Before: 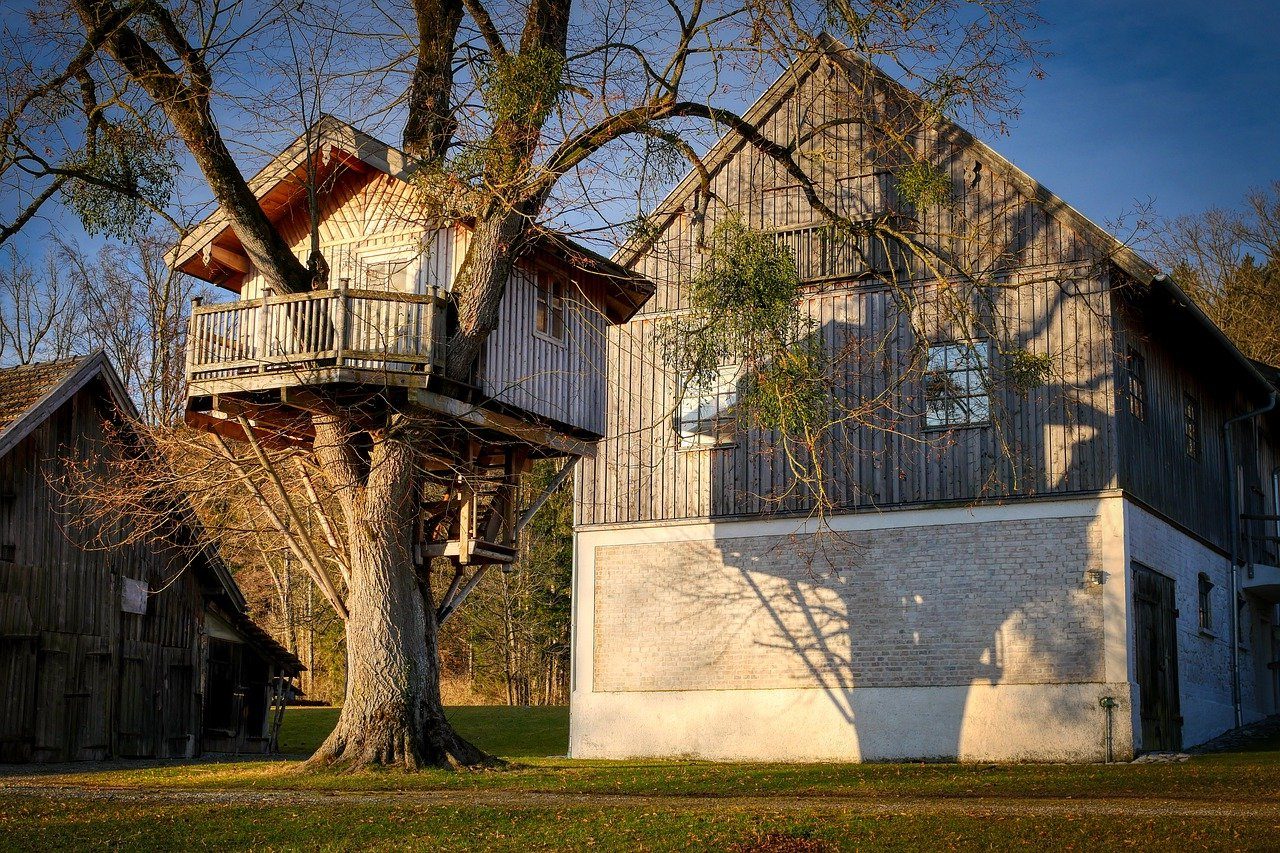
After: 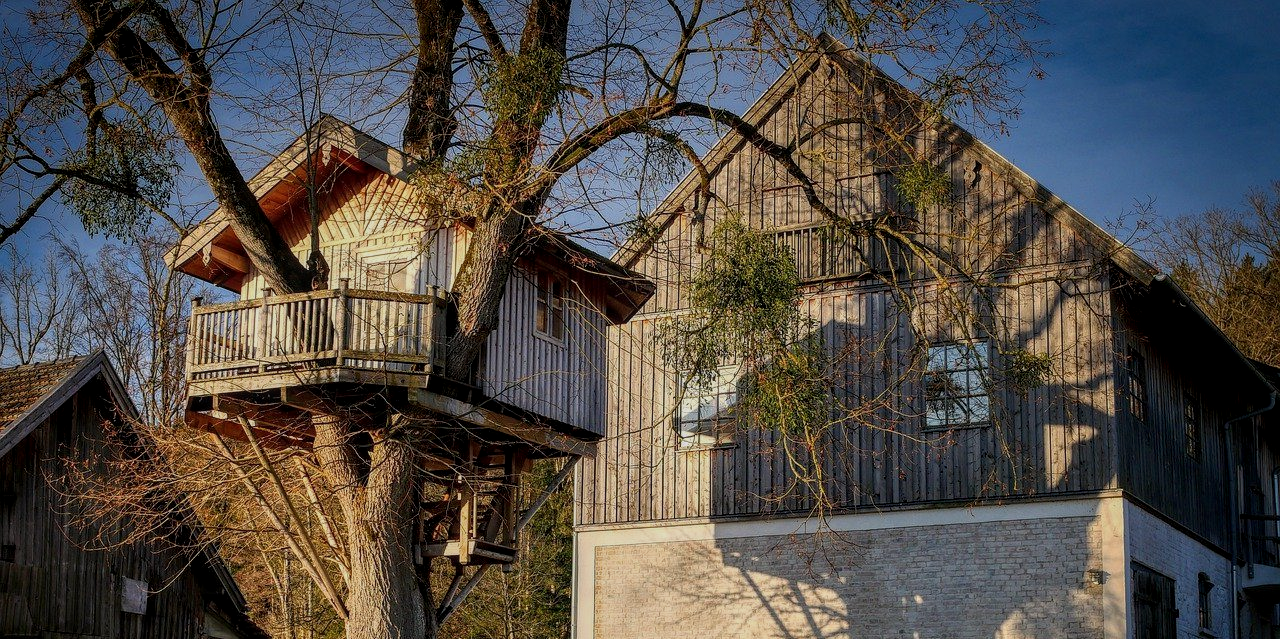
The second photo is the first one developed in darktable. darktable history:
local contrast: on, module defaults
crop: bottom 24.967%
exposure: exposure -0.492 EV, compensate highlight preservation false
